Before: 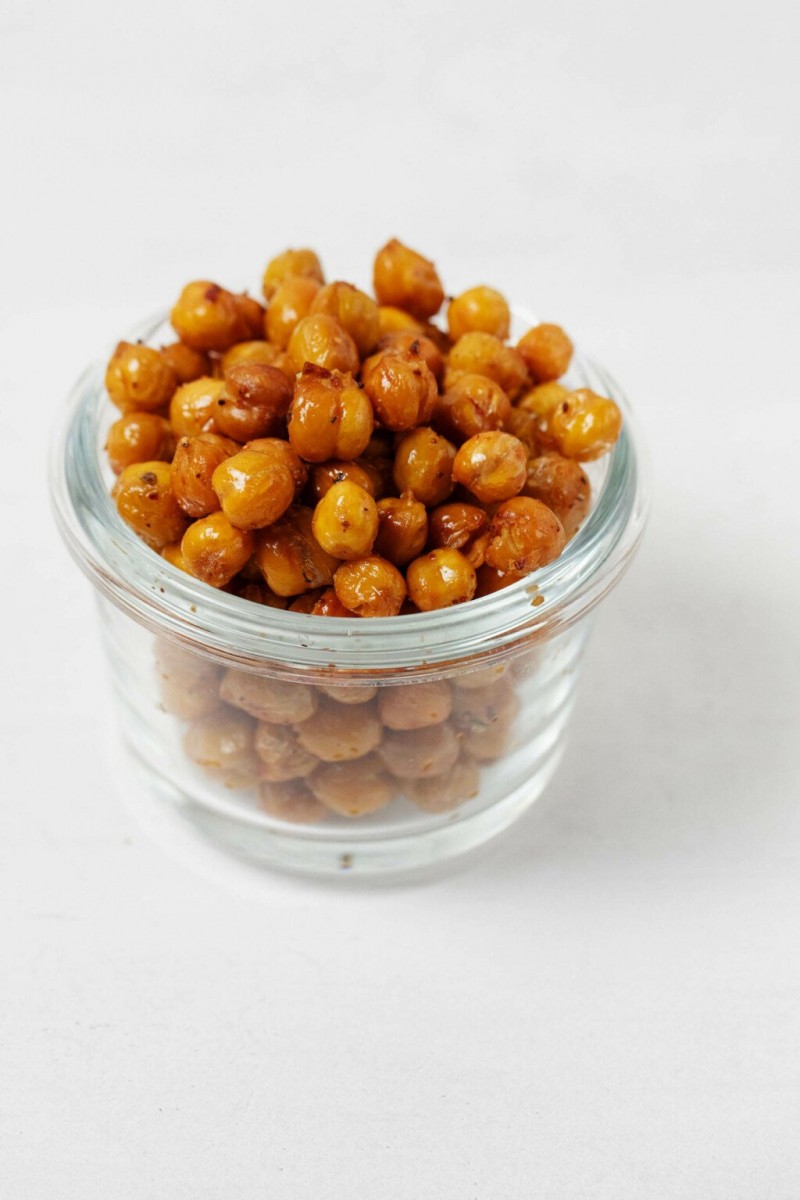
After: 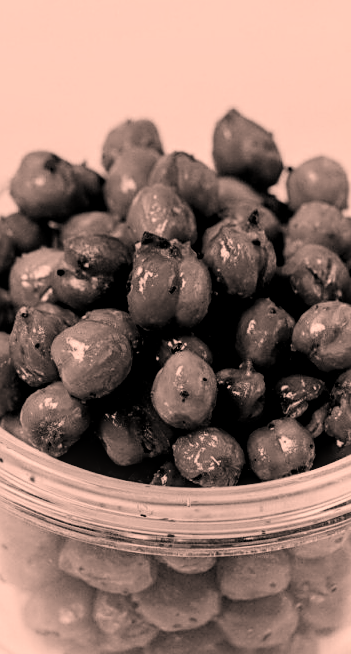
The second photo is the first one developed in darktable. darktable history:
color calibration: output gray [0.246, 0.254, 0.501, 0], illuminant custom, x 0.349, y 0.364, temperature 4916.07 K
sharpen: on, module defaults
crop: left 20.194%, top 10.86%, right 35.922%, bottom 34.562%
filmic rgb: black relative exposure -5.09 EV, white relative exposure 3.97 EV, hardness 2.9, contrast 1.41, highlights saturation mix -20.3%
local contrast: on, module defaults
color correction: highlights a* 20.58, highlights b* 19.59
